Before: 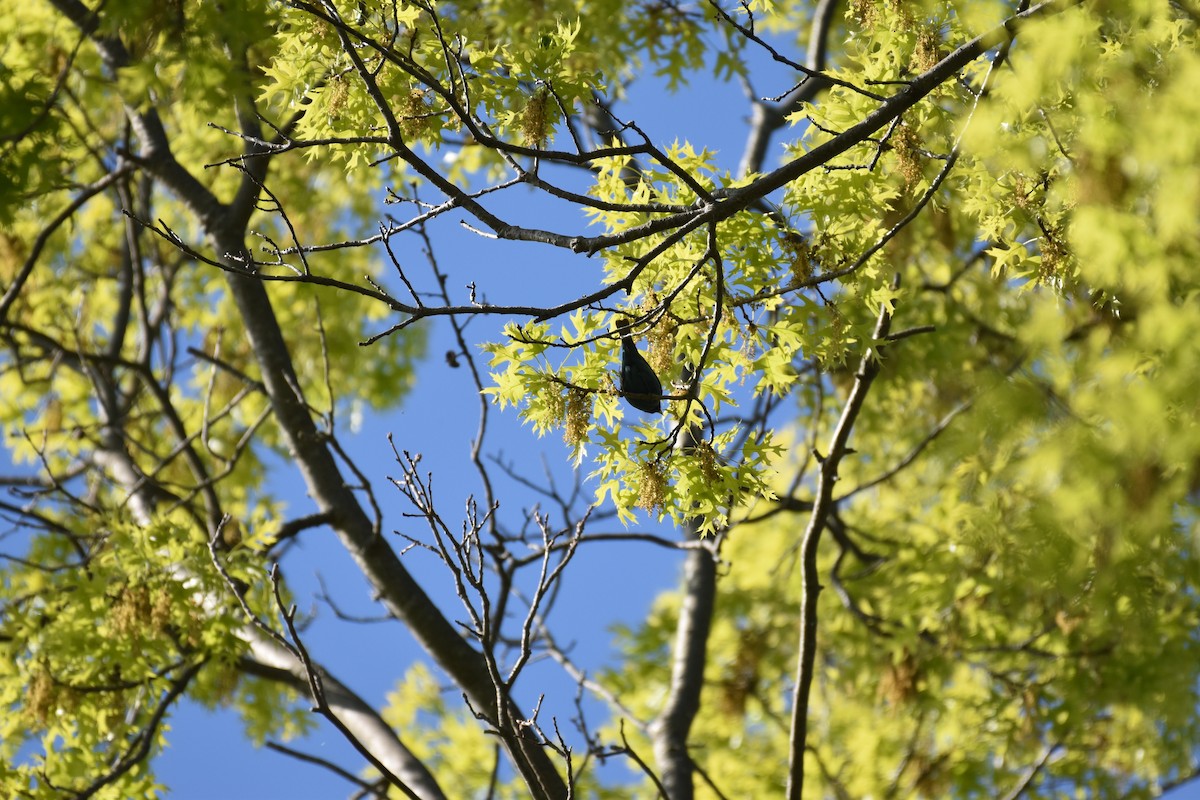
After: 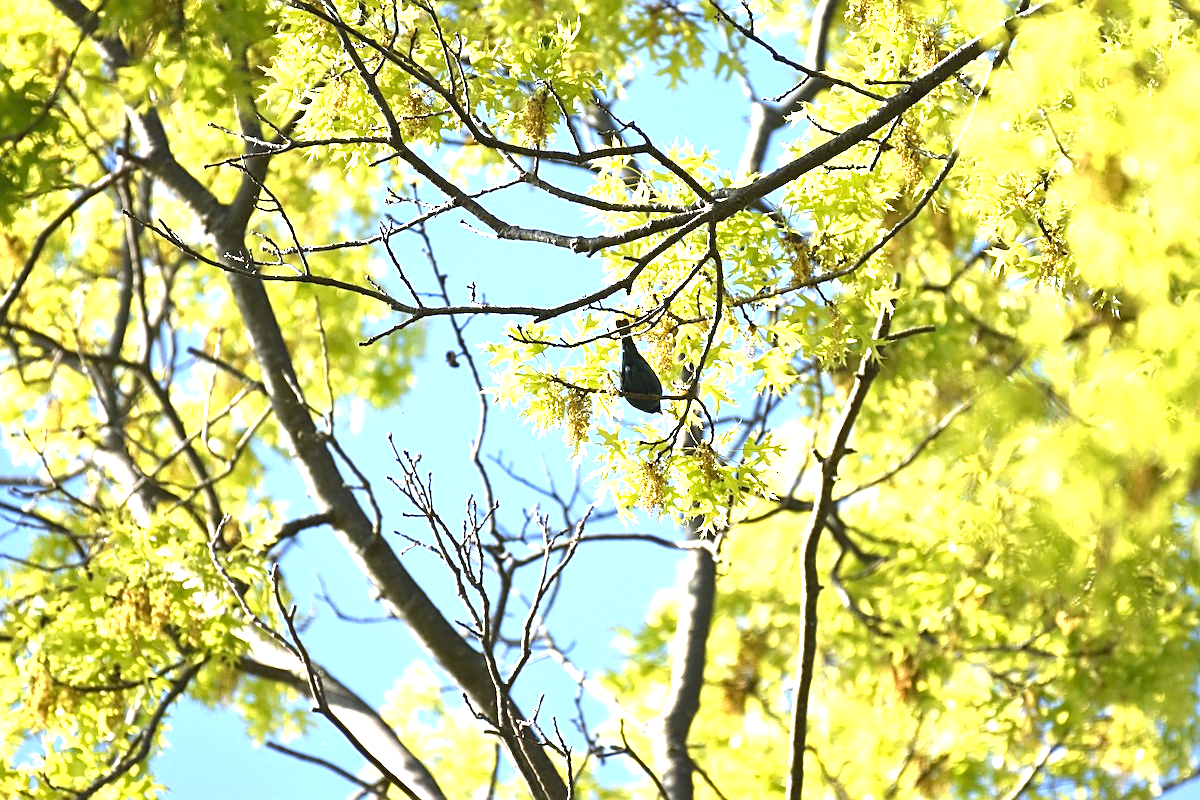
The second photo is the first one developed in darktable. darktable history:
exposure: black level correction 0, exposure 1.739 EV, compensate highlight preservation false
sharpen: amount 0.549
